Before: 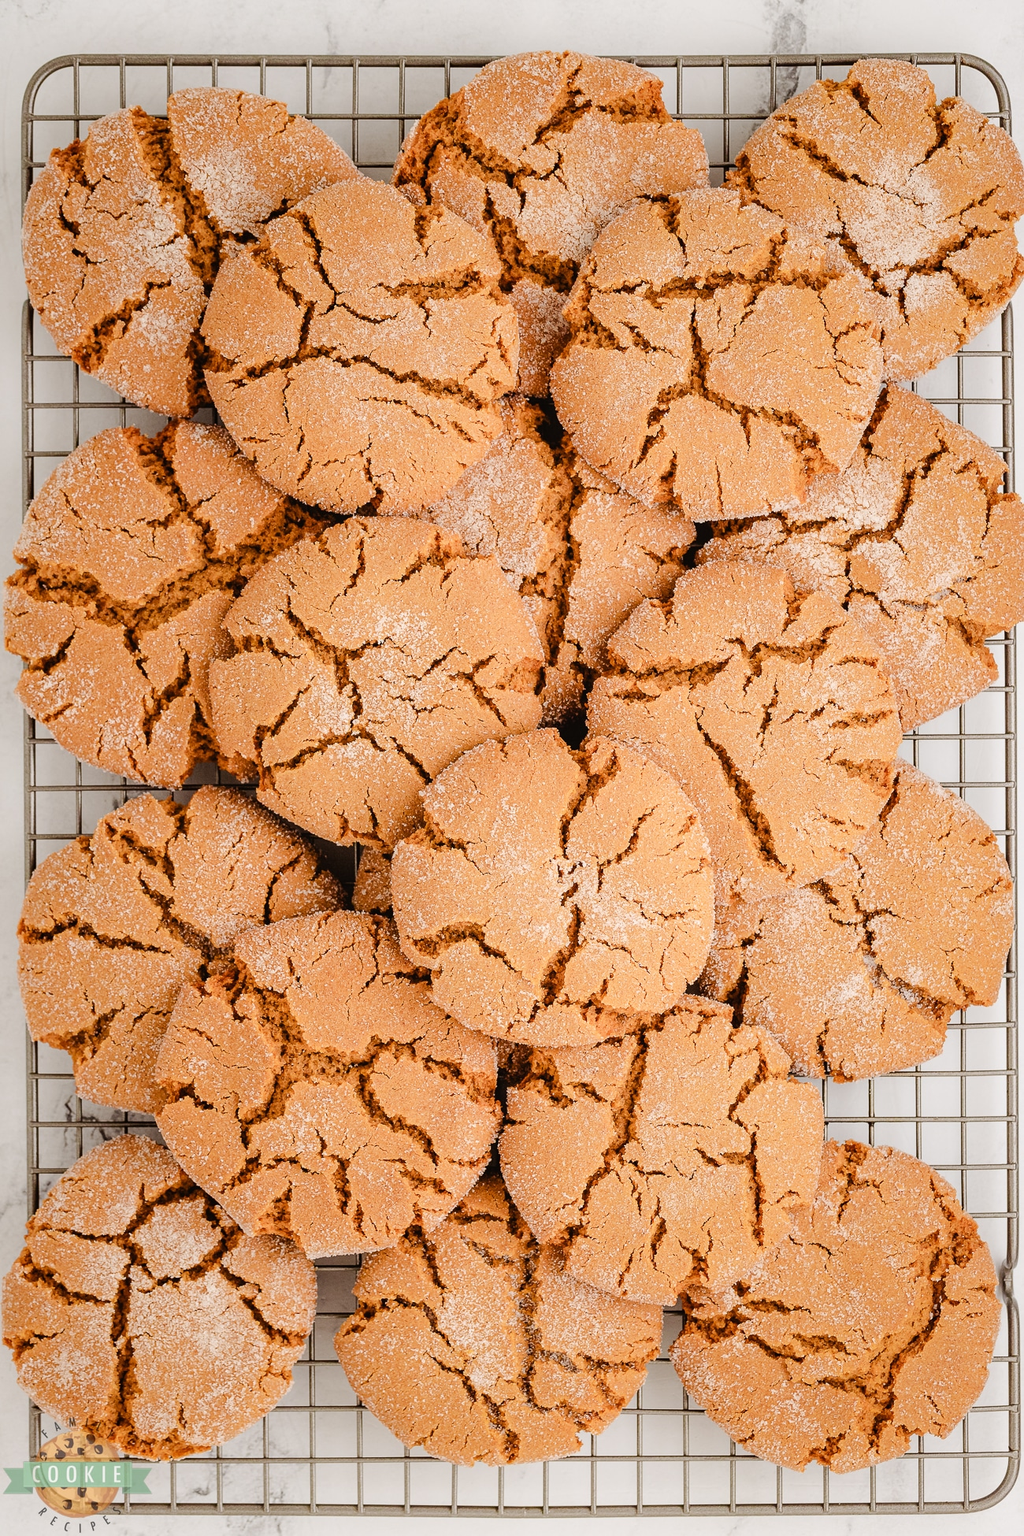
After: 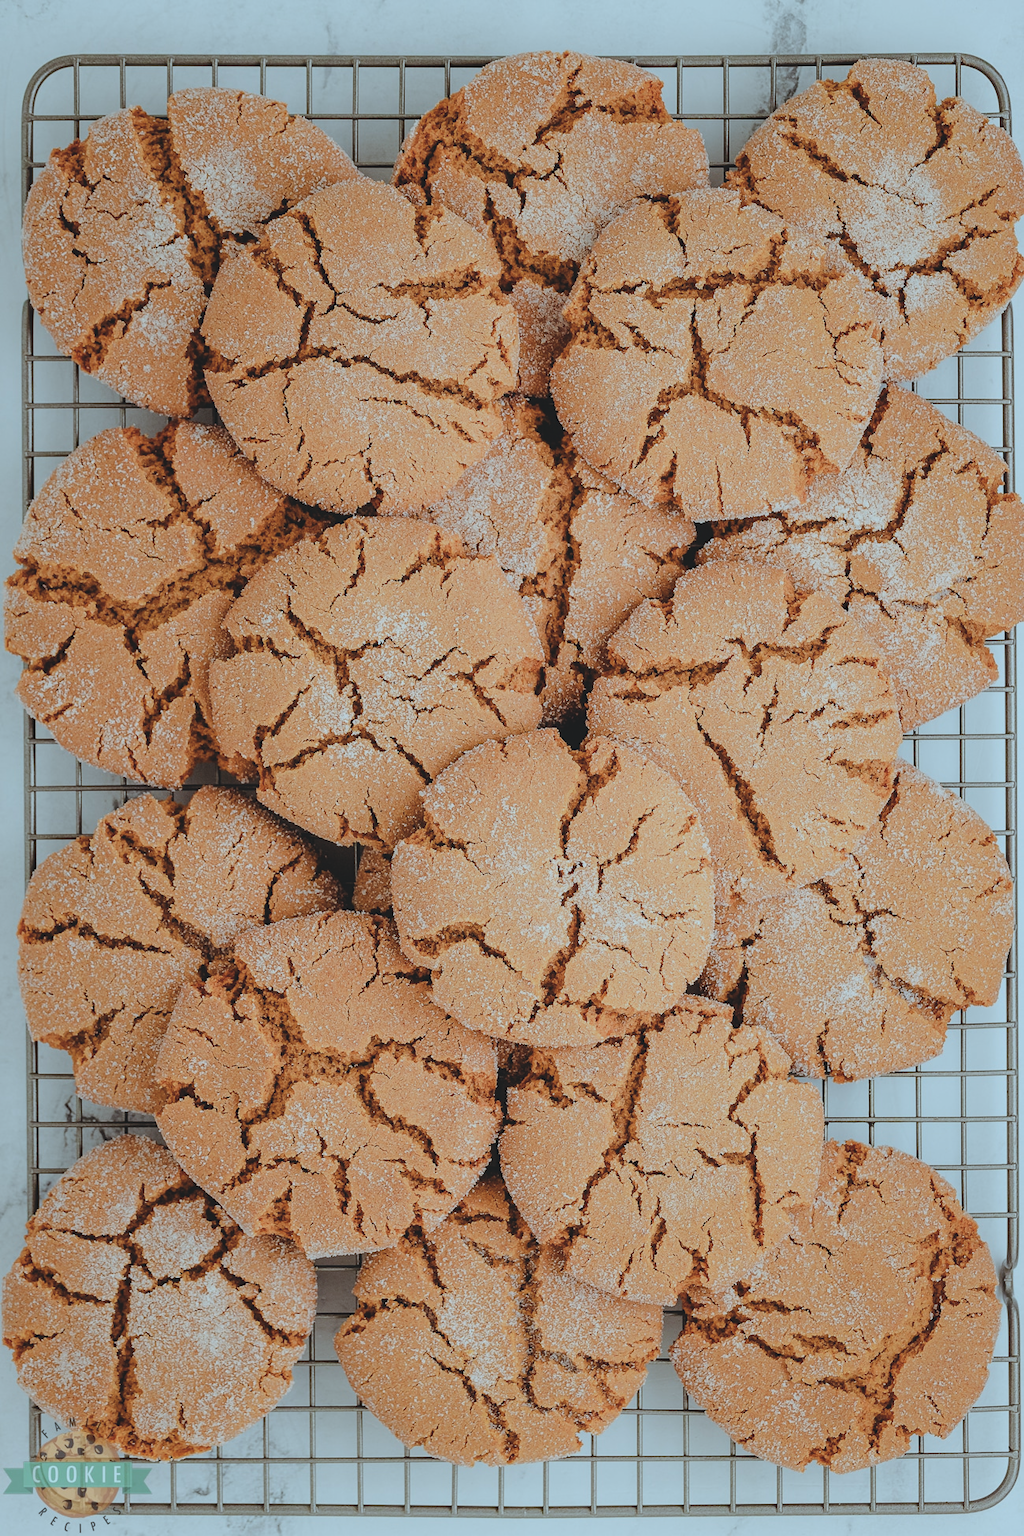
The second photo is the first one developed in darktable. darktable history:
exposure: black level correction -0.015, exposure -0.5 EV, compensate highlight preservation false
color correction: highlights a* -11.71, highlights b* -15.58
